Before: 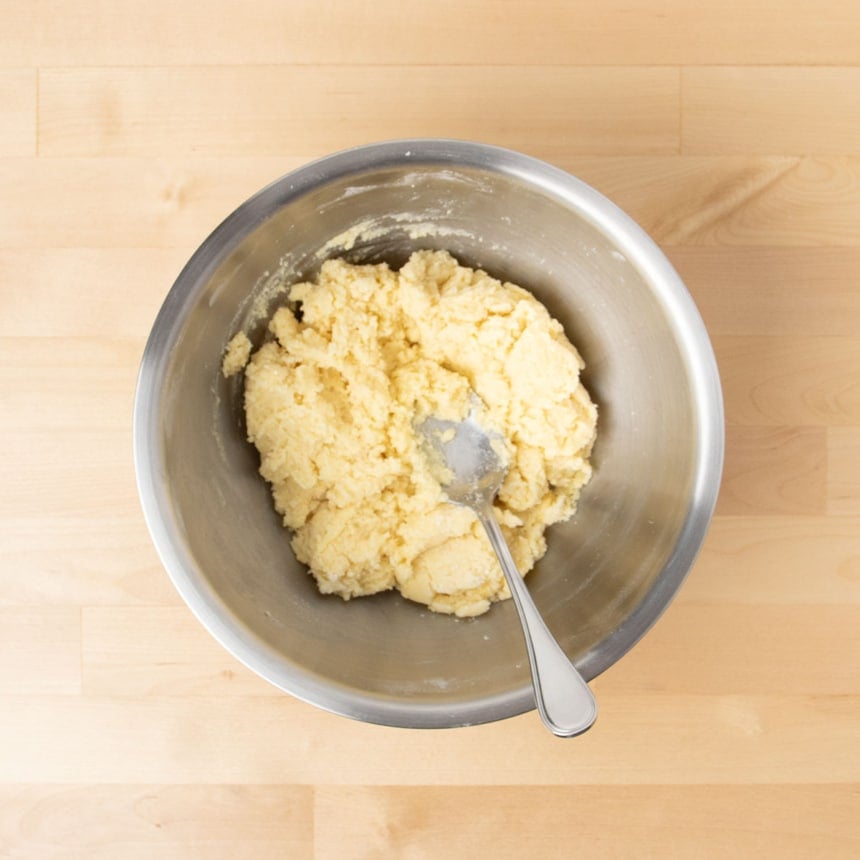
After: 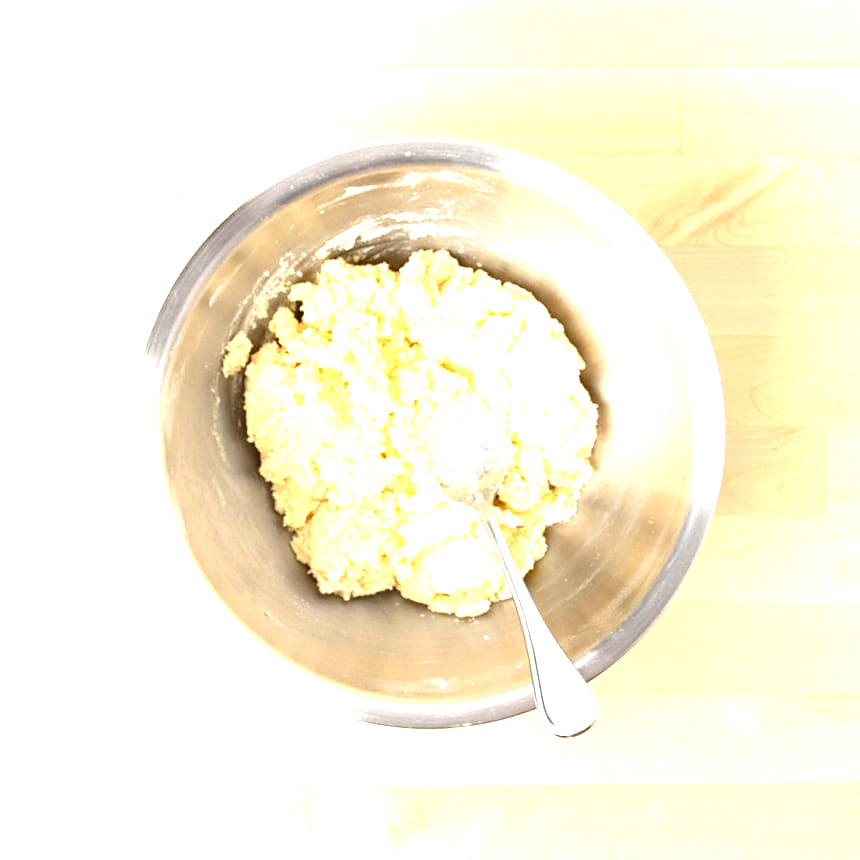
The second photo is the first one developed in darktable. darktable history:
exposure: black level correction 0, exposure 1.509 EV, compensate highlight preservation false
sharpen: radius 2.479, amount 0.322
